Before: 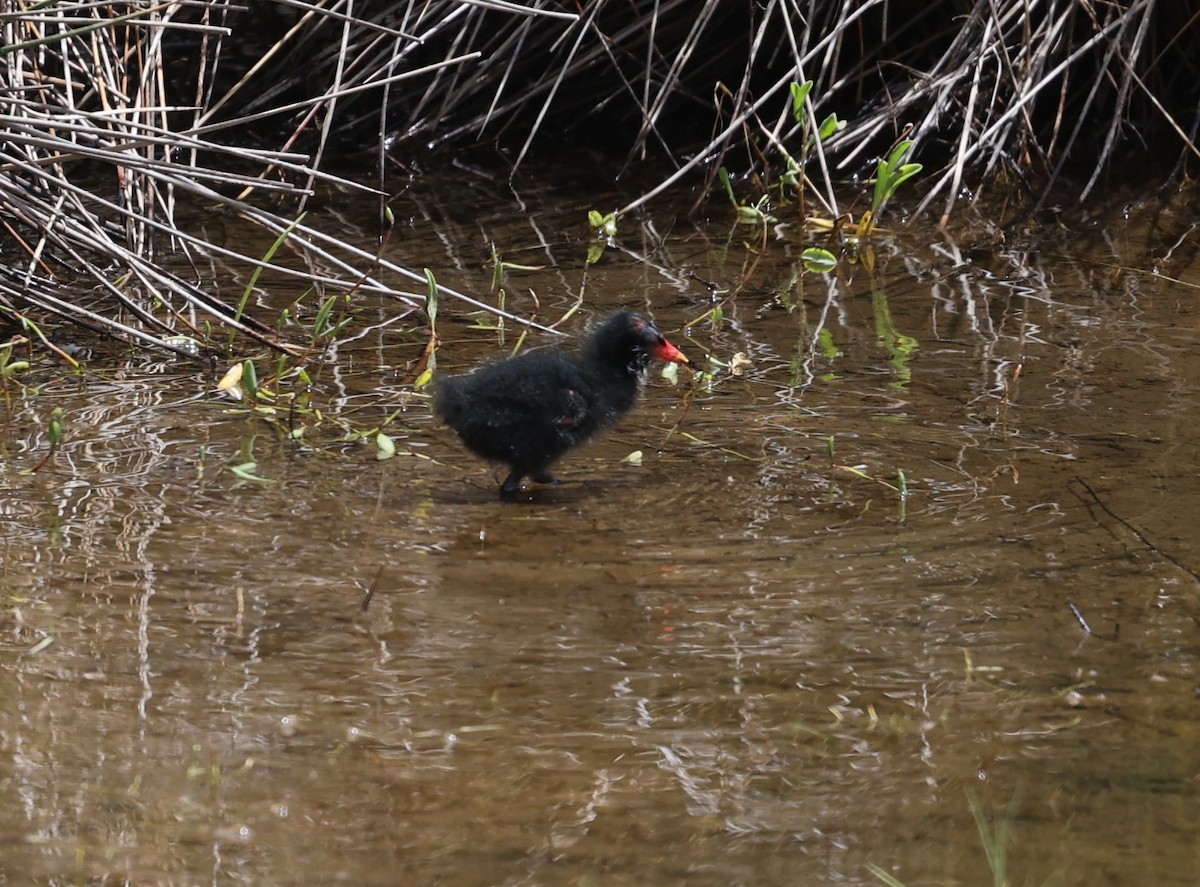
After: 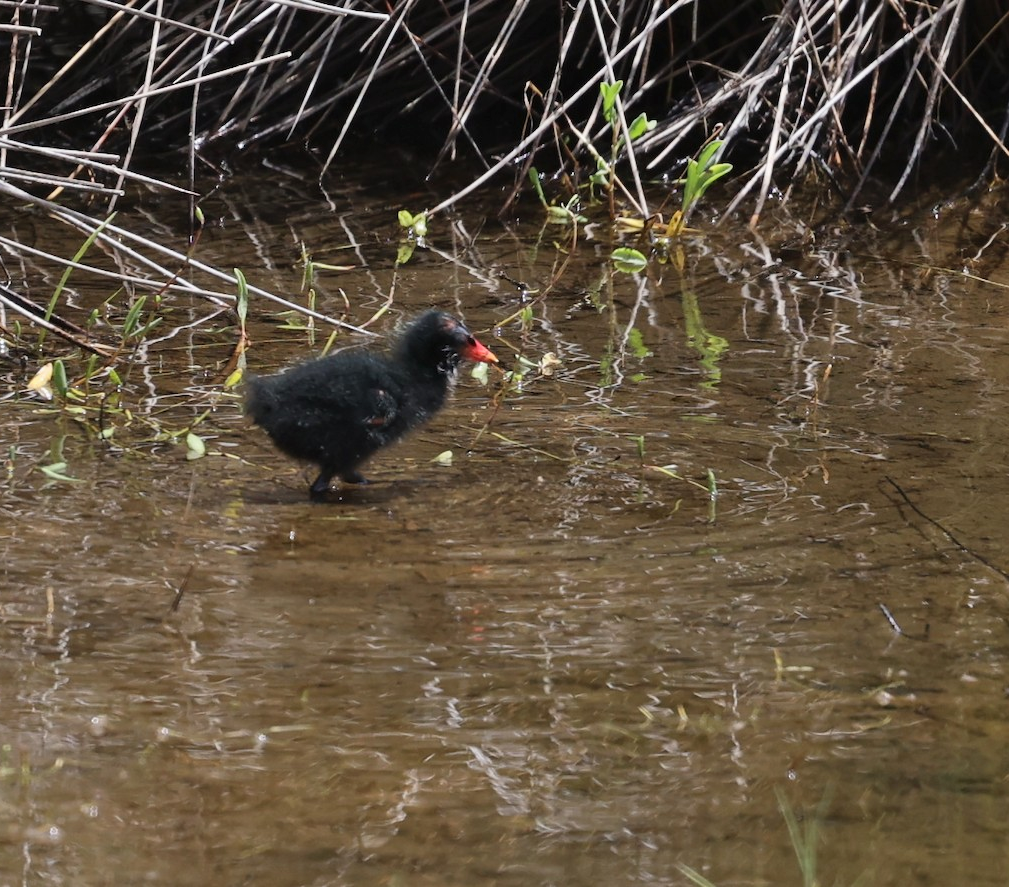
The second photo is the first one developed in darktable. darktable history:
shadows and highlights: low approximation 0.01, soften with gaussian
exposure: exposure -0.044 EV, compensate highlight preservation false
crop: left 15.879%
